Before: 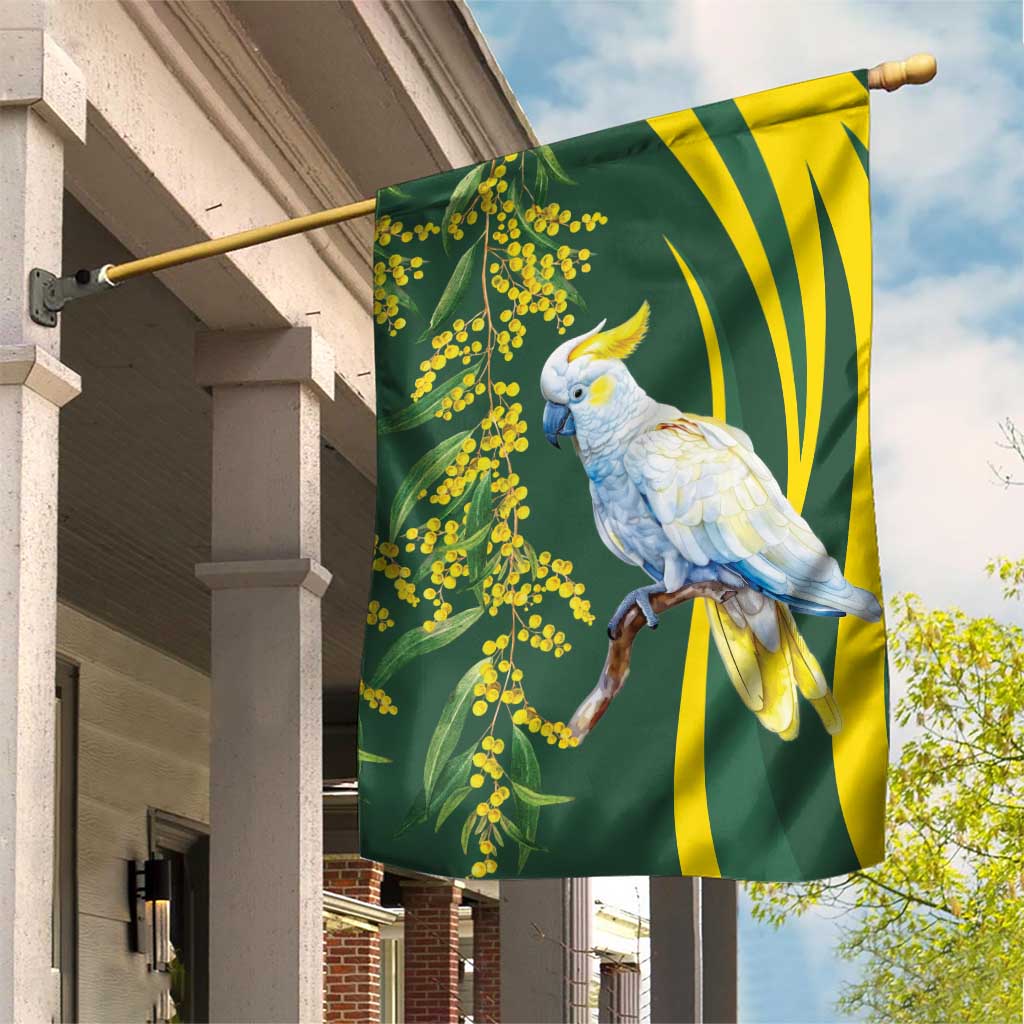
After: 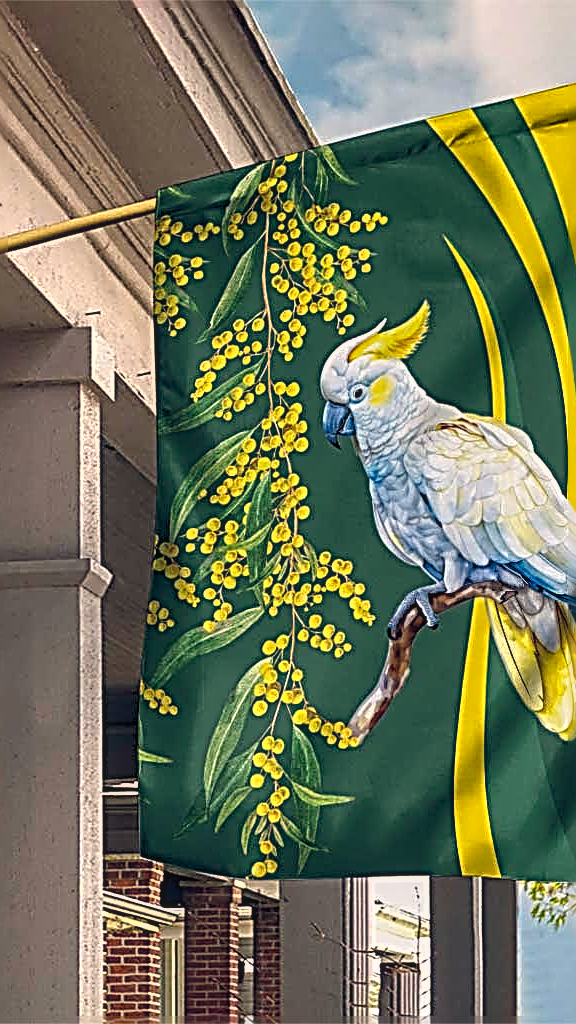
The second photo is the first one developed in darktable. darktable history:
crop: left 21.496%, right 22.254%
shadows and highlights: low approximation 0.01, soften with gaussian
contrast brightness saturation: contrast -0.08, brightness -0.04, saturation -0.11
local contrast: on, module defaults
color balance rgb: shadows lift › hue 87.51°, highlights gain › chroma 1.35%, highlights gain › hue 55.1°, global offset › chroma 0.13%, global offset › hue 253.66°, perceptual saturation grading › global saturation 16.38%
sharpen: radius 3.158, amount 1.731
